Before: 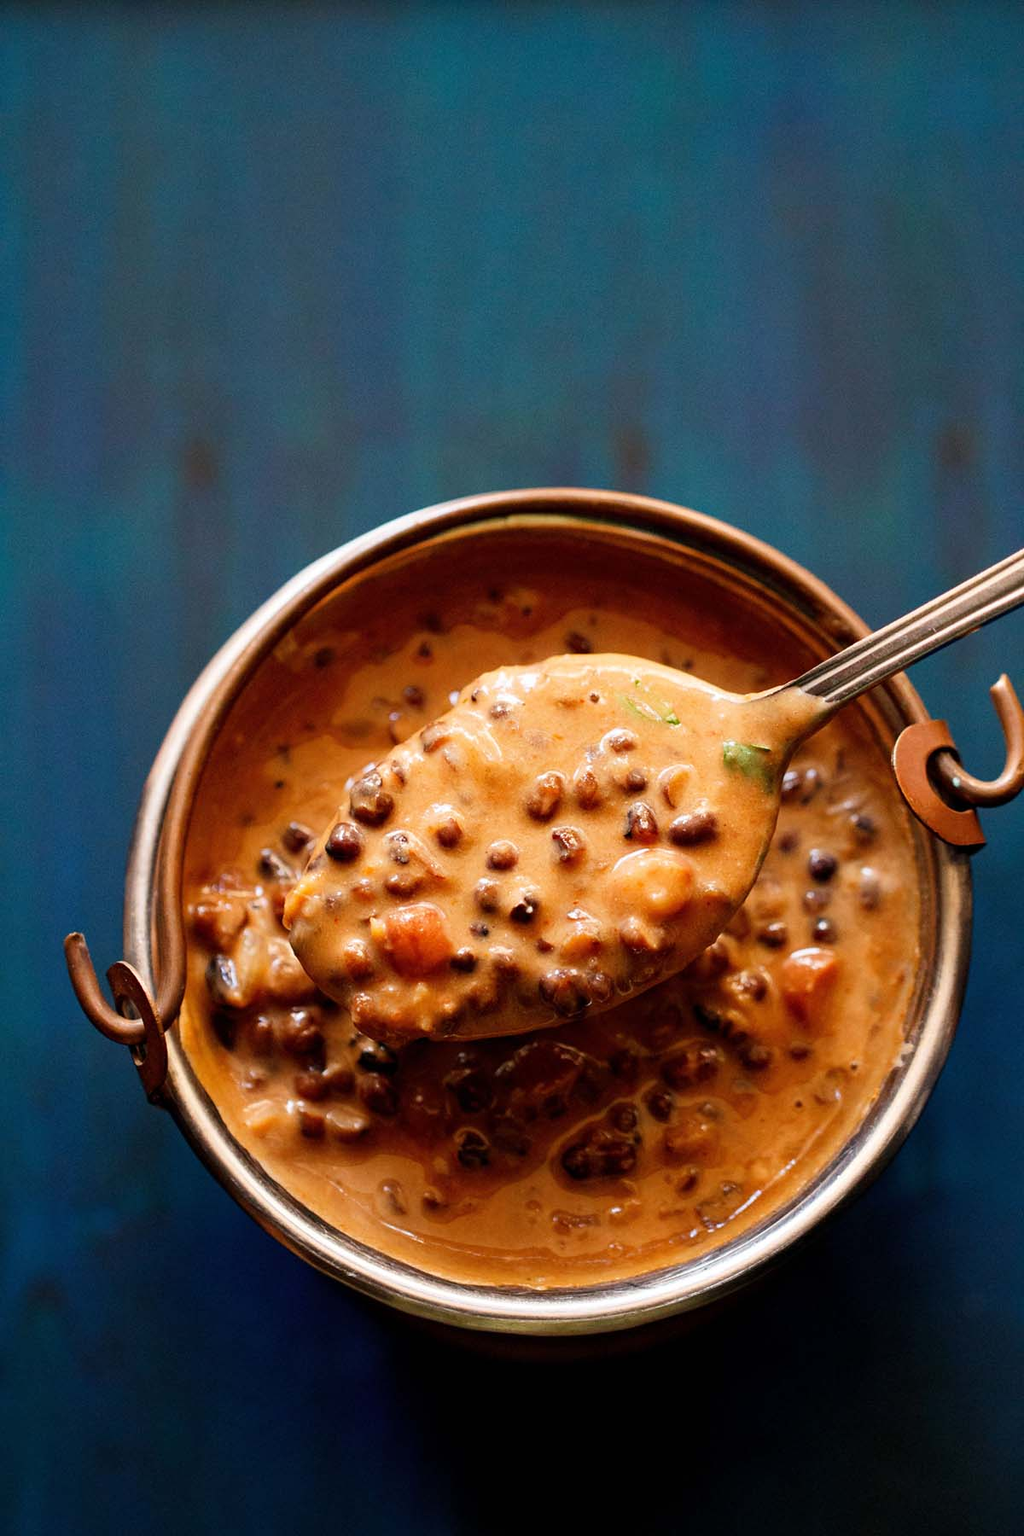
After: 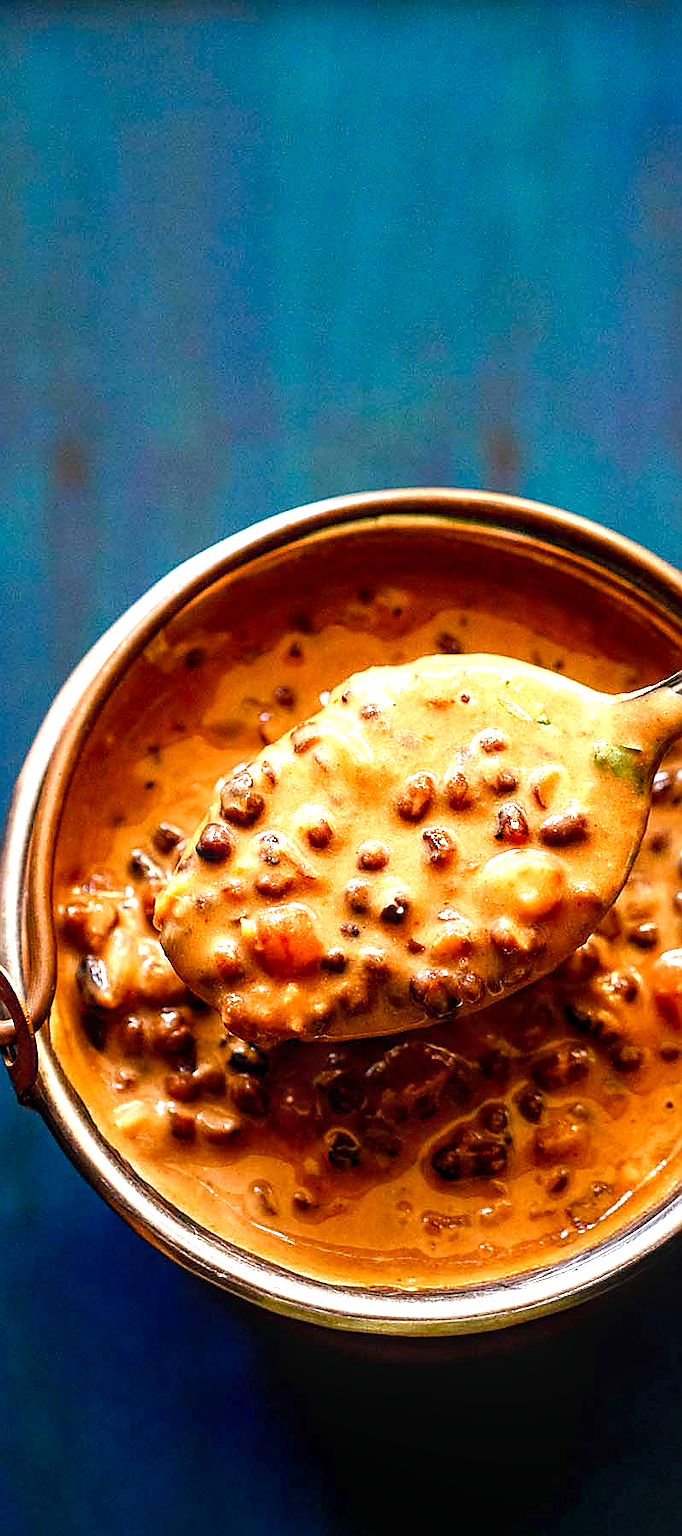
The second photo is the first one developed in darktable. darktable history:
crop and rotate: left 12.714%, right 20.628%
levels: levels [0, 0.48, 0.961]
exposure: black level correction 0, exposure 0.699 EV, compensate highlight preservation false
sharpen: radius 1.372, amount 1.252, threshold 0.707
tone equalizer: edges refinement/feathering 500, mask exposure compensation -1.57 EV, preserve details no
color balance rgb: shadows lift › chroma 2.009%, shadows lift › hue 246.94°, perceptual saturation grading › global saturation 20%, perceptual saturation grading › highlights -25.505%, perceptual saturation grading › shadows 24.411%, global vibrance 20%
local contrast: detail 130%
